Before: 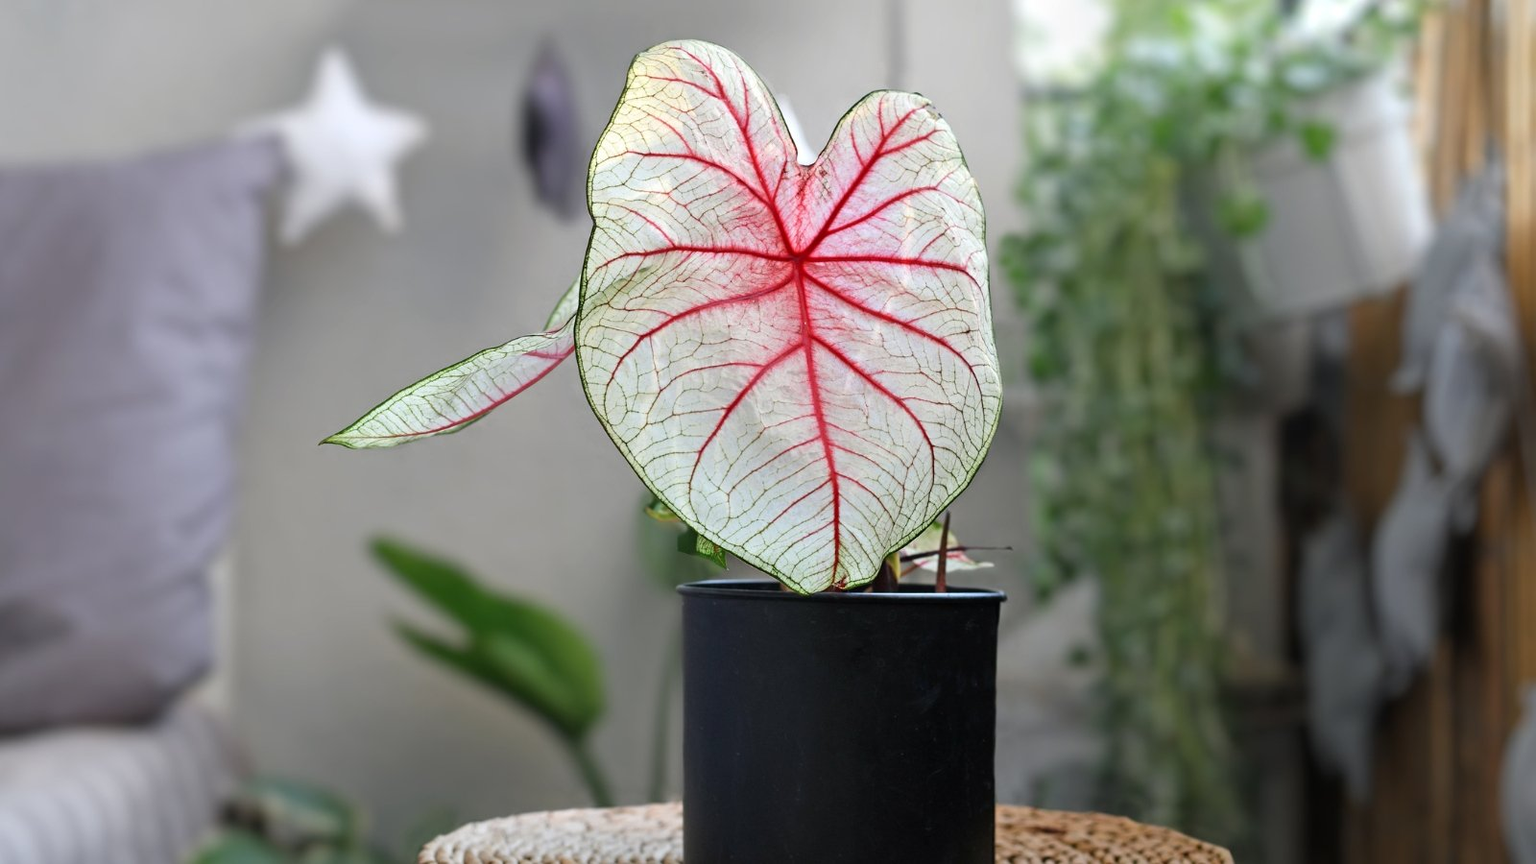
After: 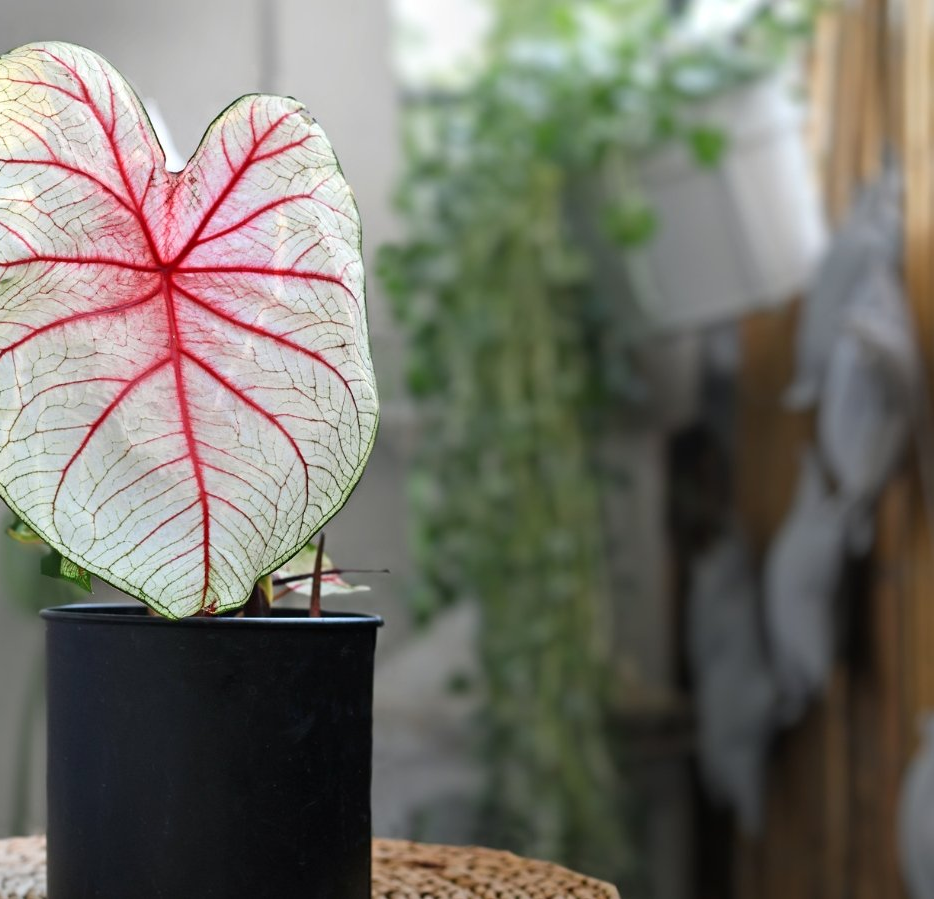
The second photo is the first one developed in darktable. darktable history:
crop: left 41.623%
